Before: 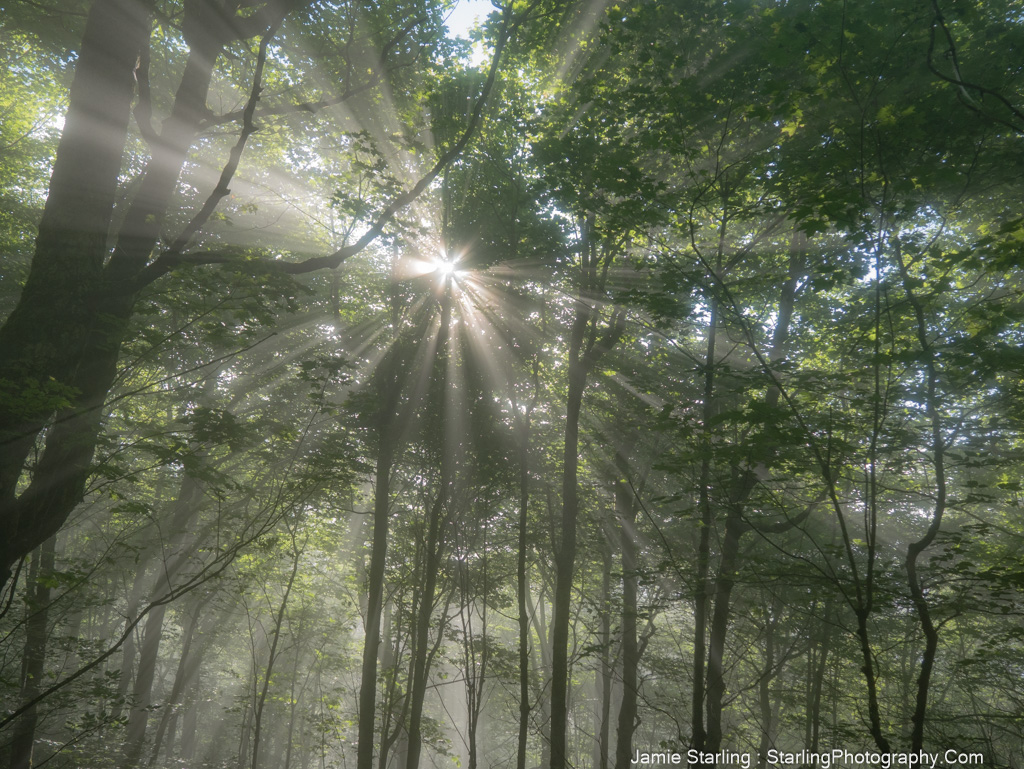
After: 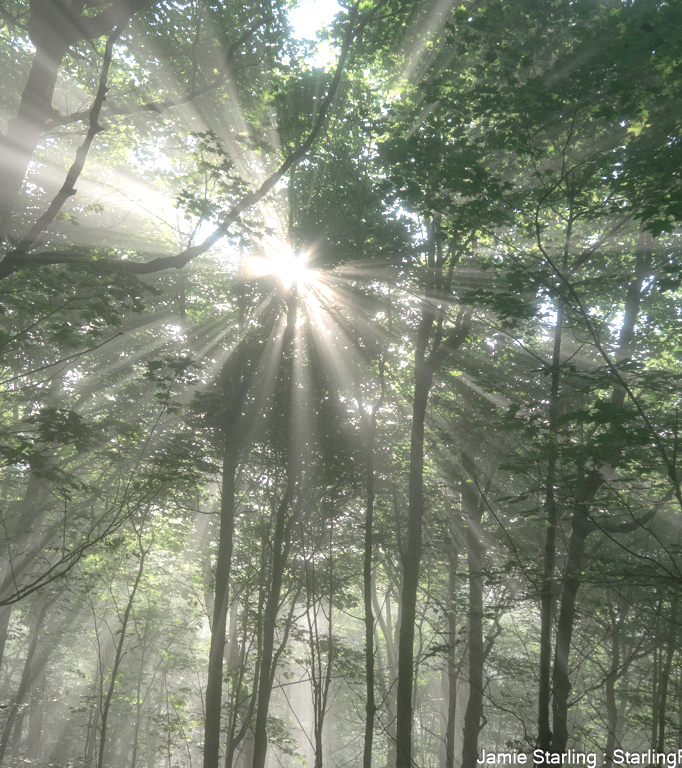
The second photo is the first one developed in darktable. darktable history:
crop and rotate: left 15.055%, right 18.278%
color zones: curves: ch0 [(0, 0.5) (0.125, 0.4) (0.25, 0.5) (0.375, 0.4) (0.5, 0.4) (0.625, 0.6) (0.75, 0.6) (0.875, 0.5)]; ch1 [(0, 0.35) (0.125, 0.45) (0.25, 0.35) (0.375, 0.35) (0.5, 0.35) (0.625, 0.35) (0.75, 0.45) (0.875, 0.35)]; ch2 [(0, 0.6) (0.125, 0.5) (0.25, 0.5) (0.375, 0.6) (0.5, 0.6) (0.625, 0.5) (0.75, 0.5) (0.875, 0.5)]
exposure: exposure 0.766 EV, compensate highlight preservation false
